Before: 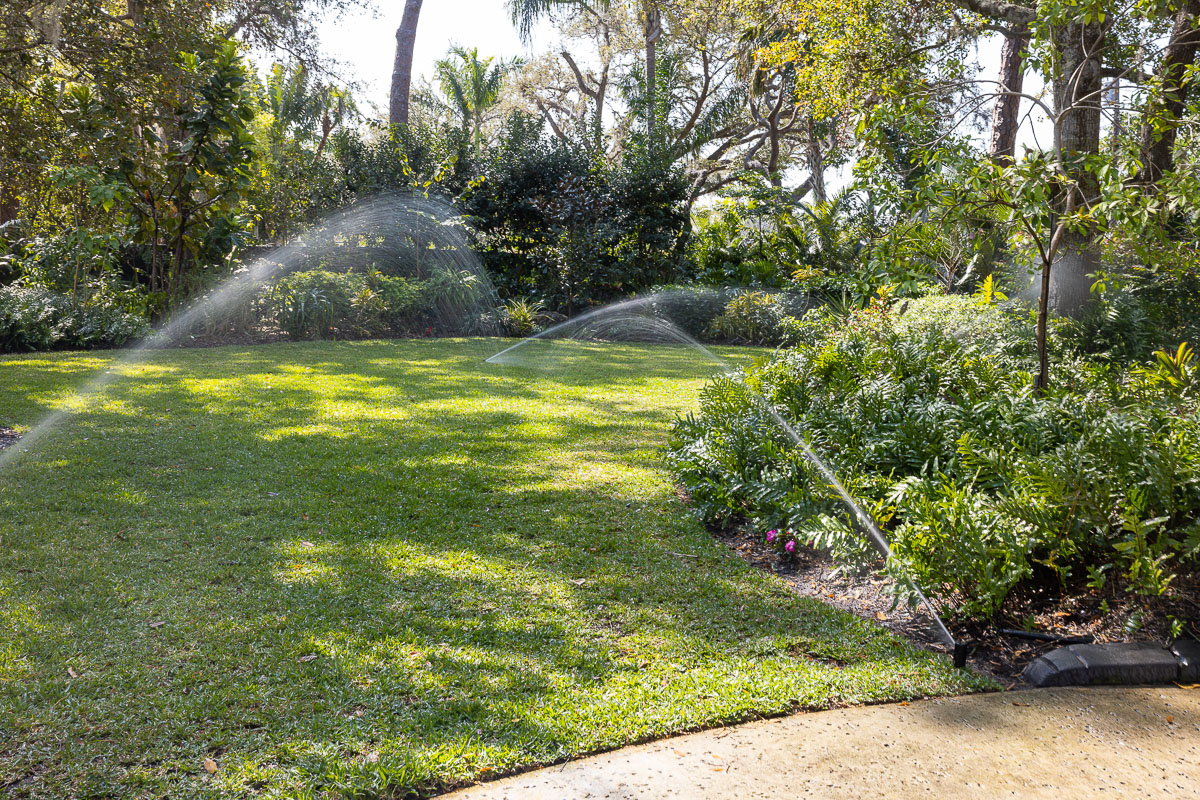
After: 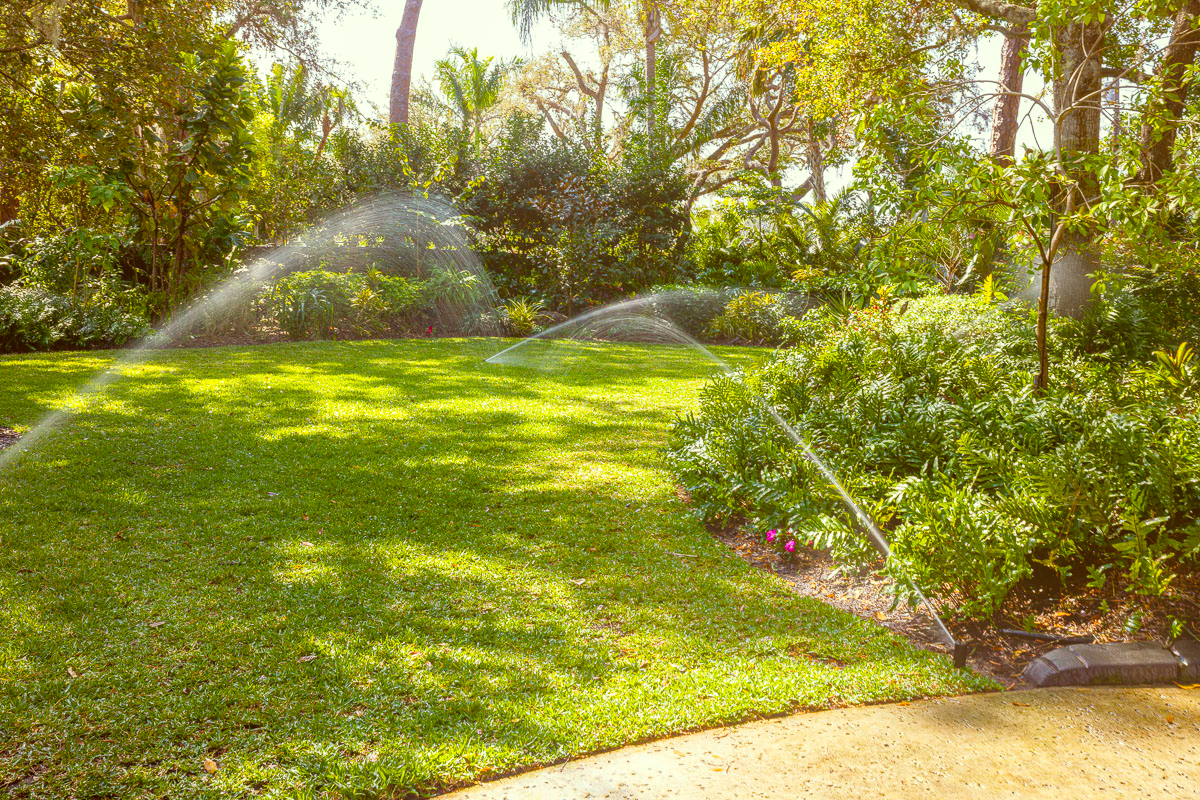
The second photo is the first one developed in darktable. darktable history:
color correction: highlights a* -5.94, highlights b* 9.48, shadows a* 10.12, shadows b* 23.94
bloom: size 40%
color balance rgb: linear chroma grading › global chroma 18.9%, perceptual saturation grading › global saturation 20%, perceptual saturation grading › highlights -25%, perceptual saturation grading › shadows 50%, global vibrance 18.93%
local contrast: on, module defaults
